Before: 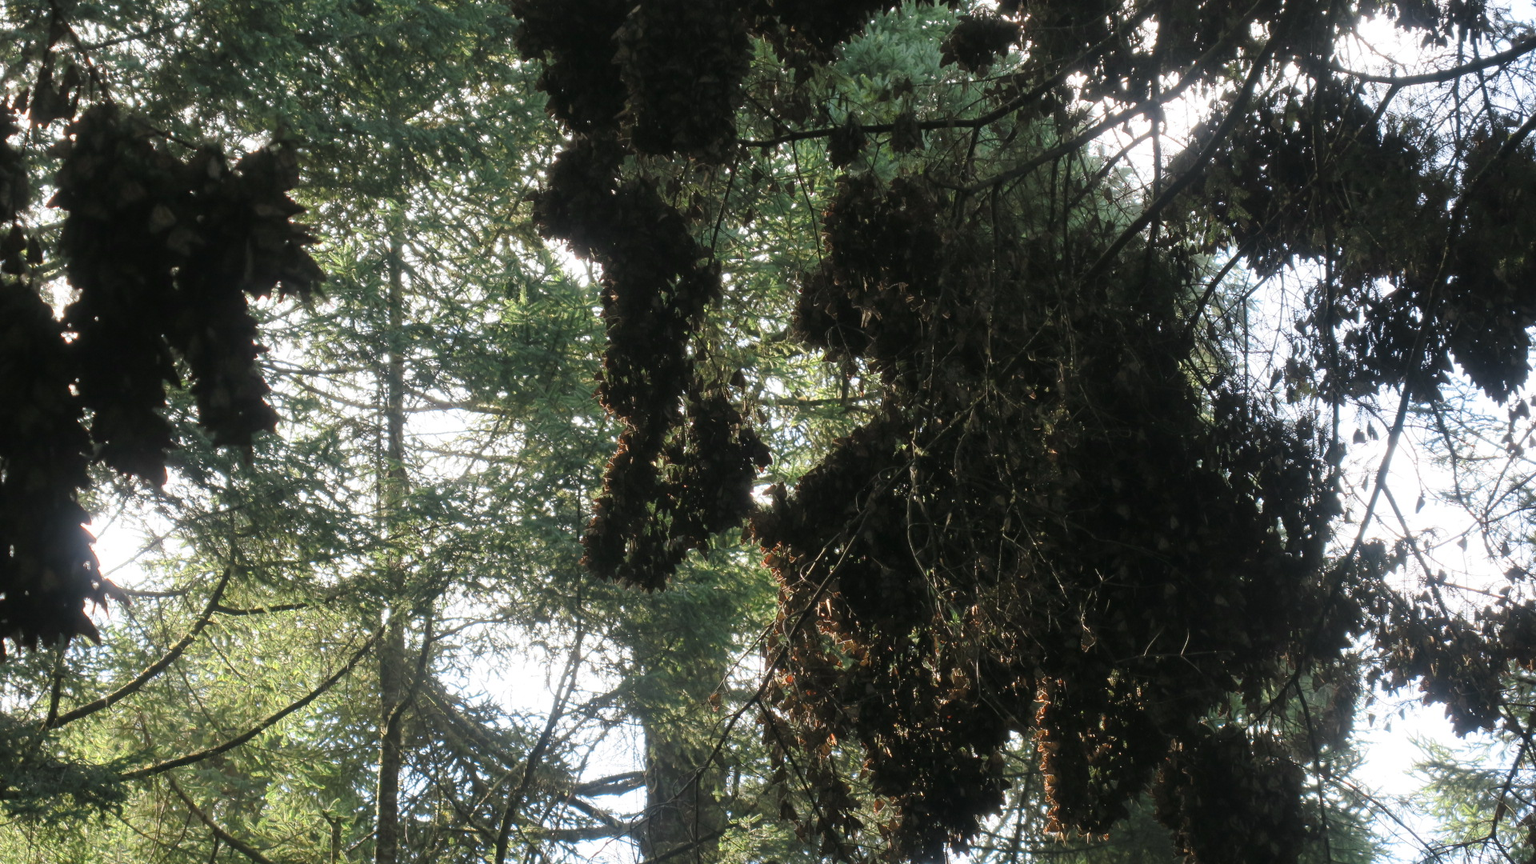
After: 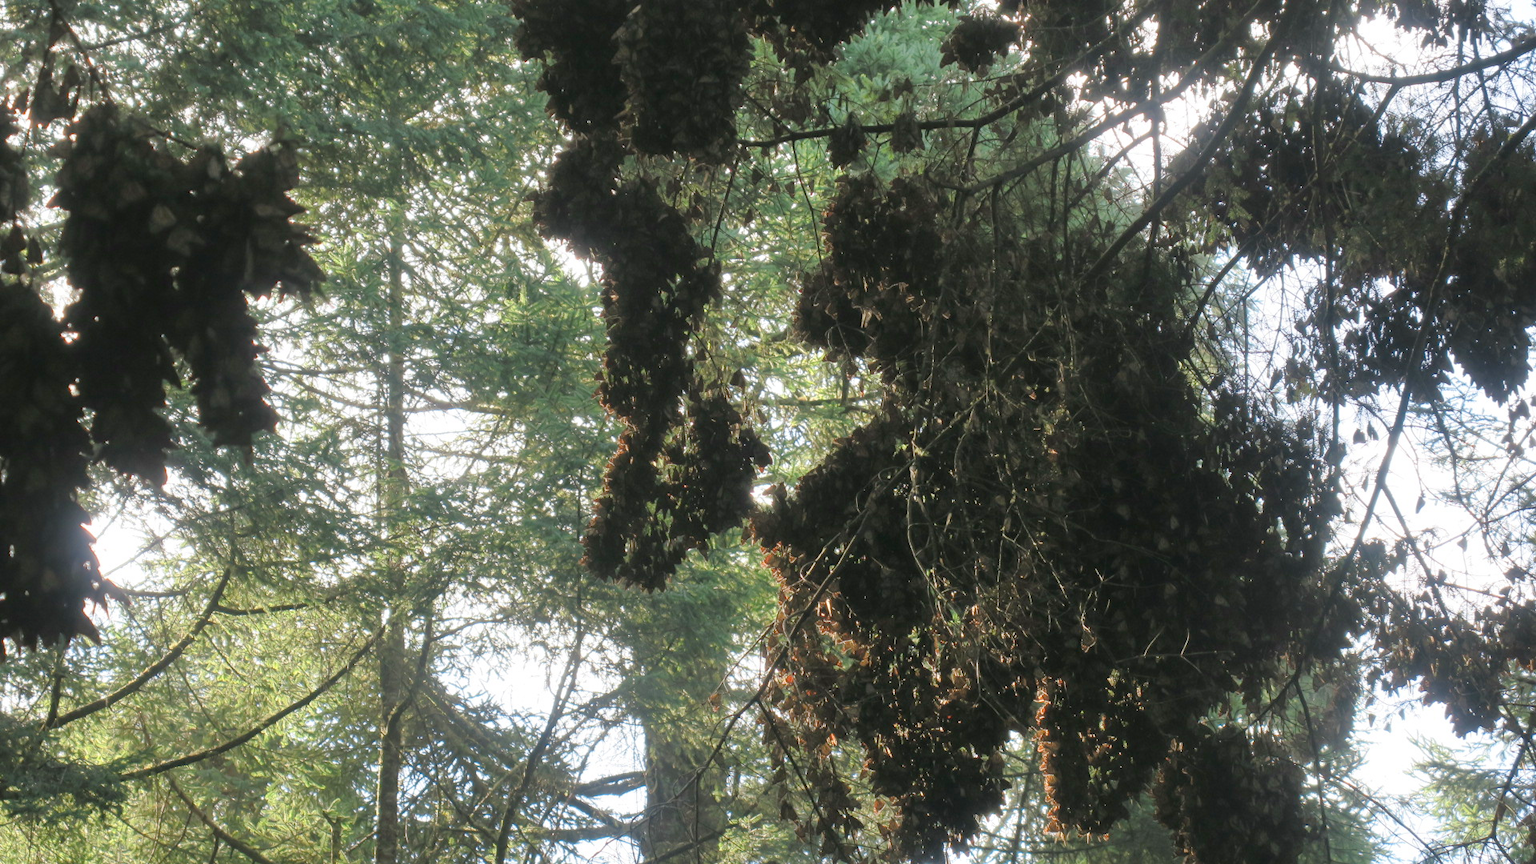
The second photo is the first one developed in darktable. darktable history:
tone equalizer: -7 EV 0.142 EV, -6 EV 0.64 EV, -5 EV 1.12 EV, -4 EV 1.36 EV, -3 EV 1.15 EV, -2 EV 0.6 EV, -1 EV 0.166 EV, smoothing diameter 24.96%, edges refinement/feathering 12.2, preserve details guided filter
